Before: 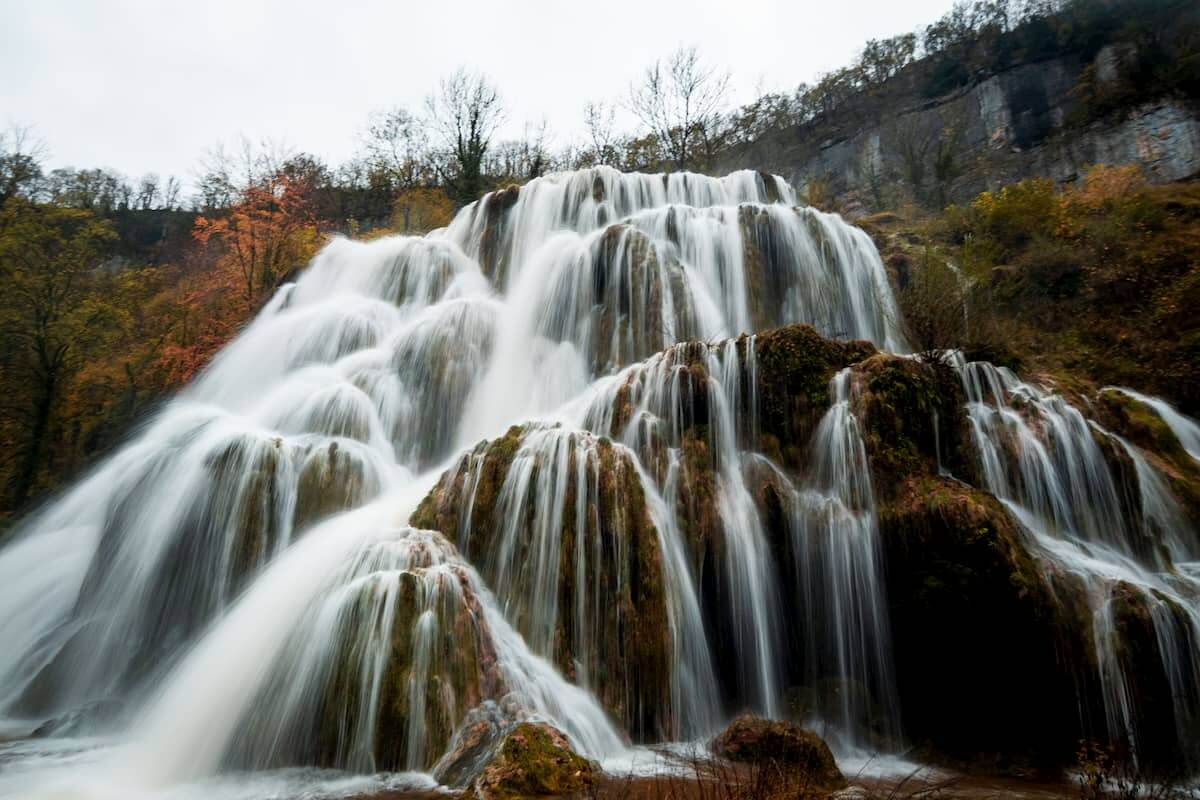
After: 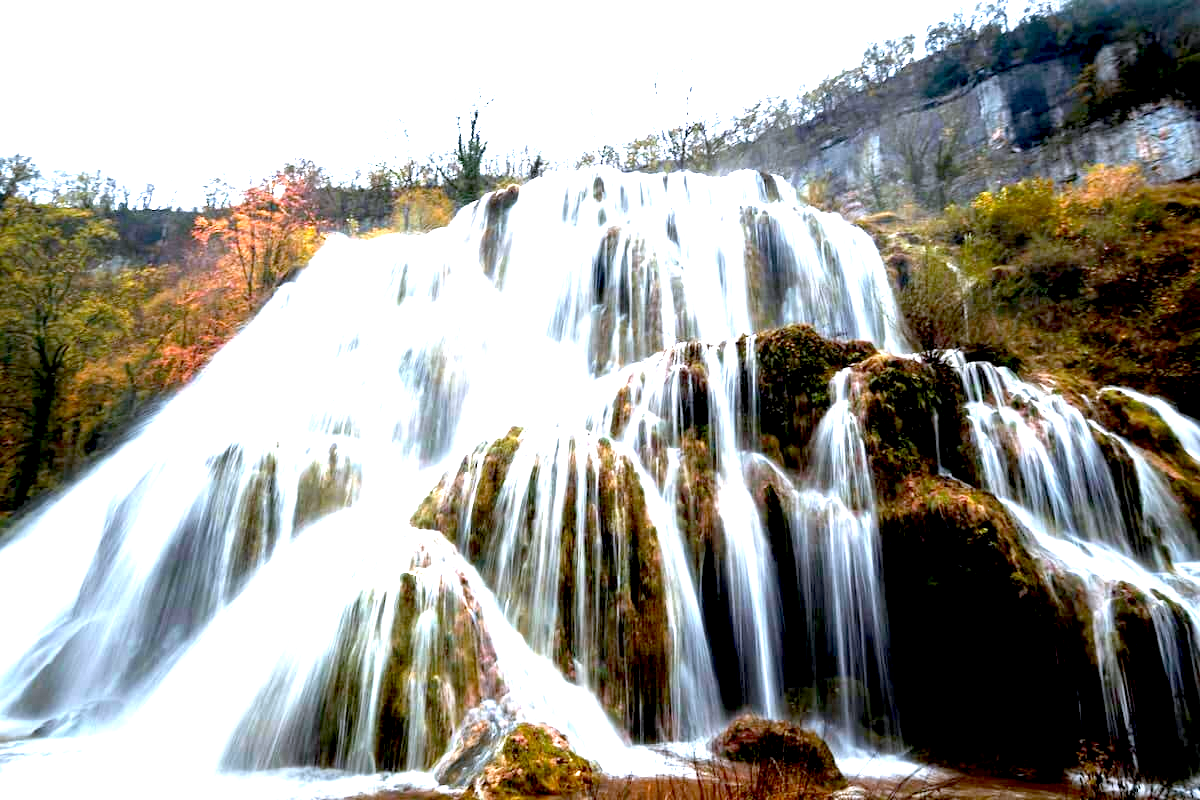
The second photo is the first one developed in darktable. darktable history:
white balance: red 0.967, blue 1.119, emerald 0.756
exposure: black level correction 0.005, exposure 2.084 EV, compensate highlight preservation false
